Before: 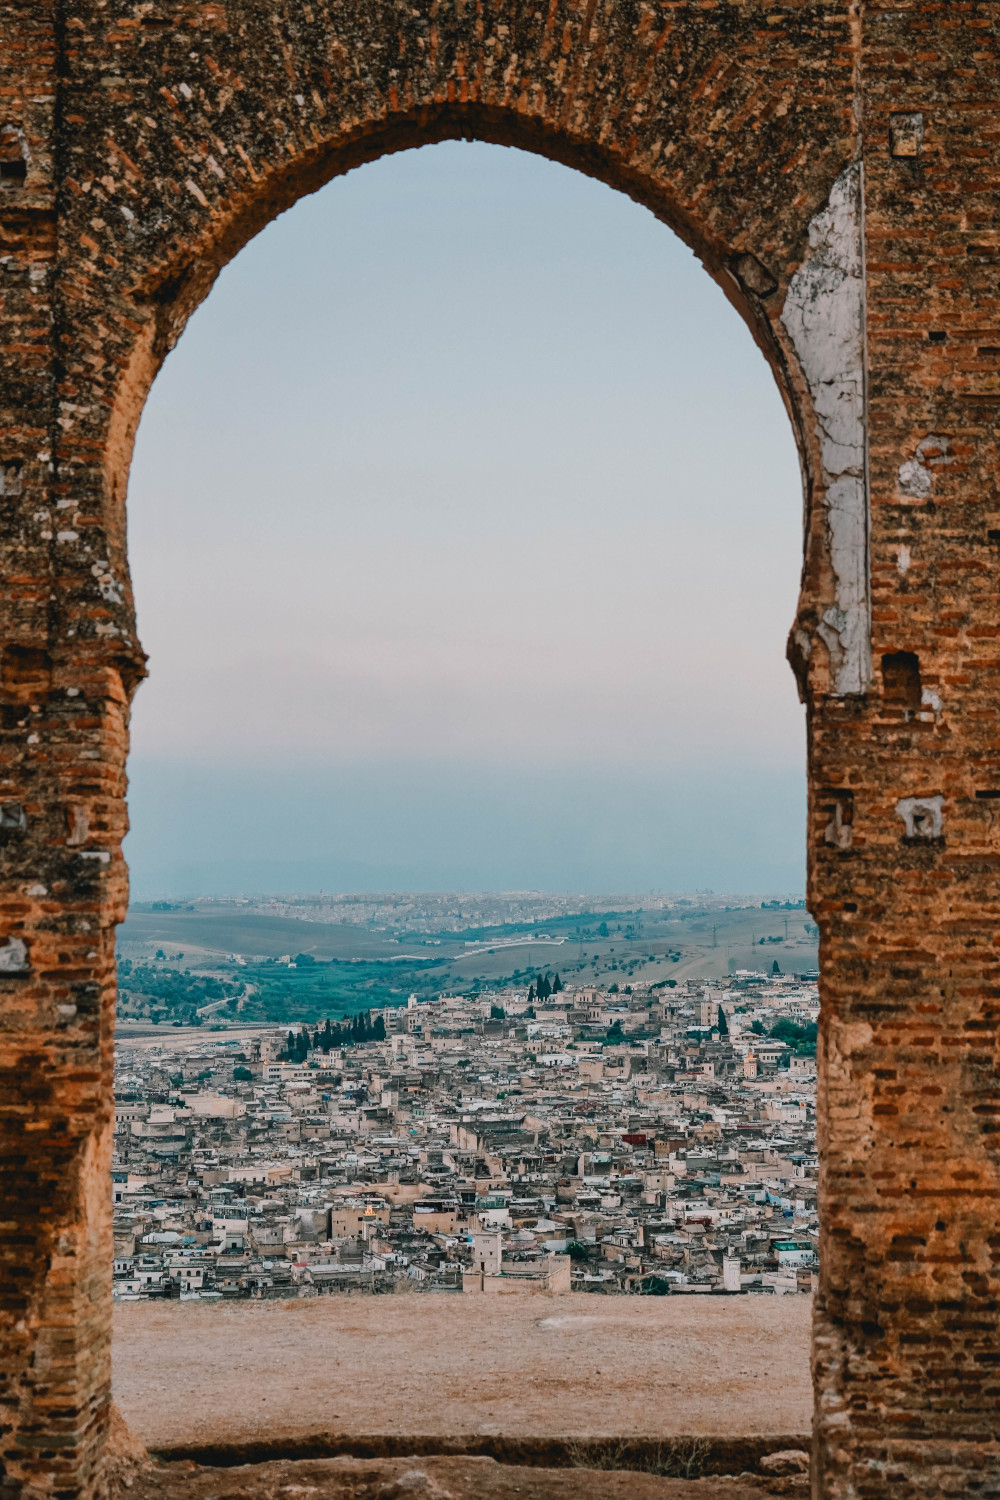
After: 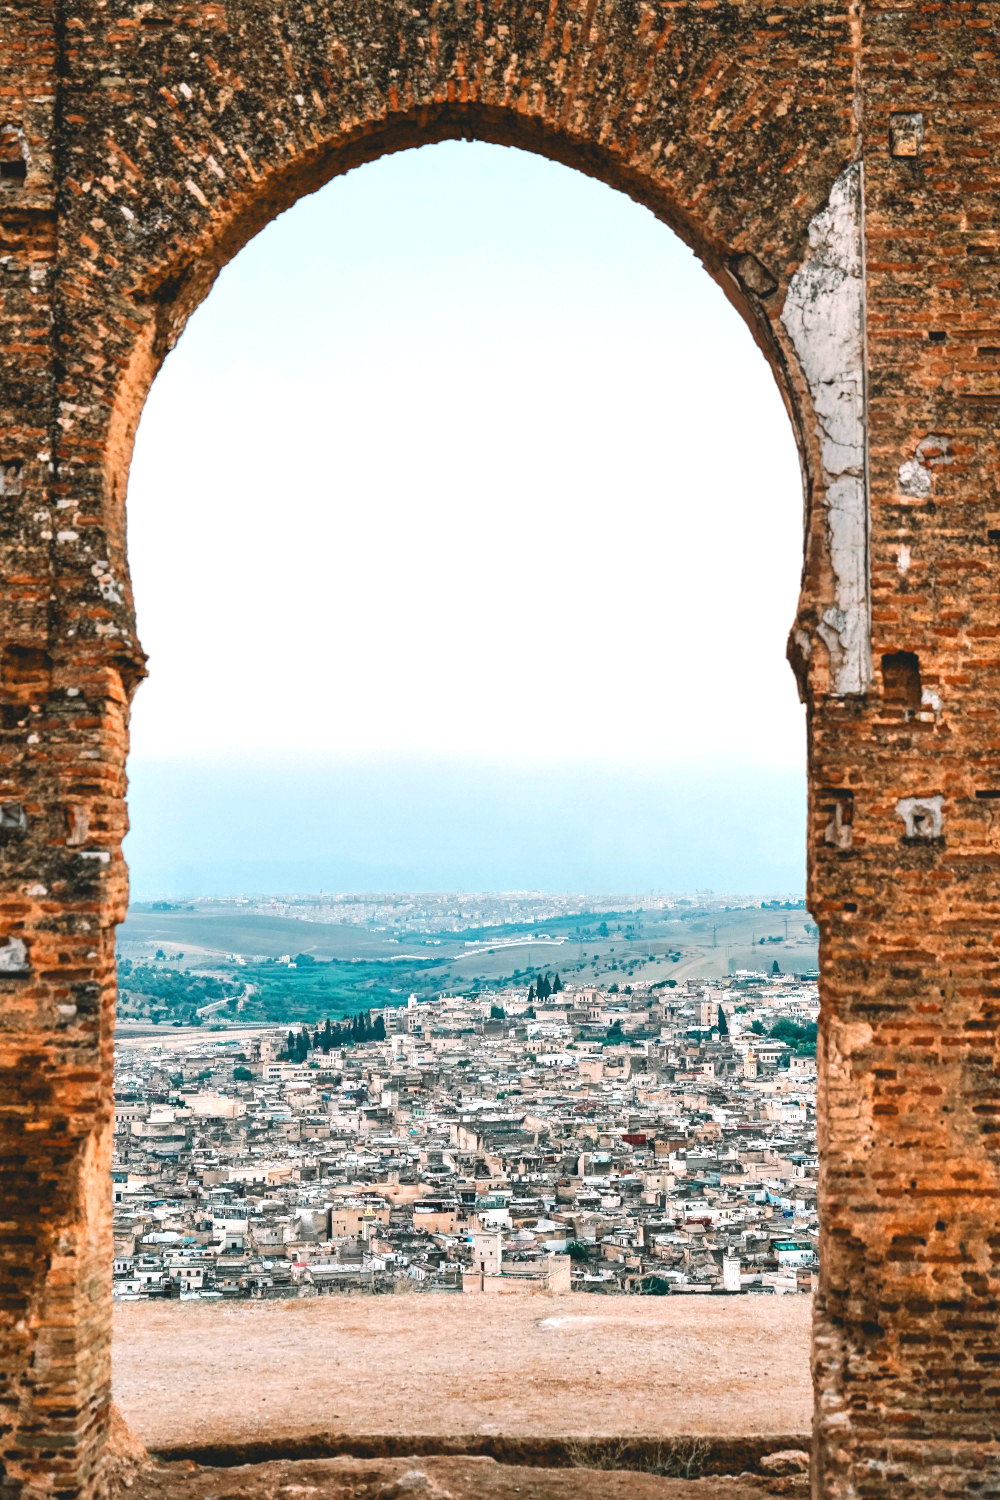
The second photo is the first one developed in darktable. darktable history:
exposure: black level correction 0, exposure 1.1 EV, compensate highlight preservation false
